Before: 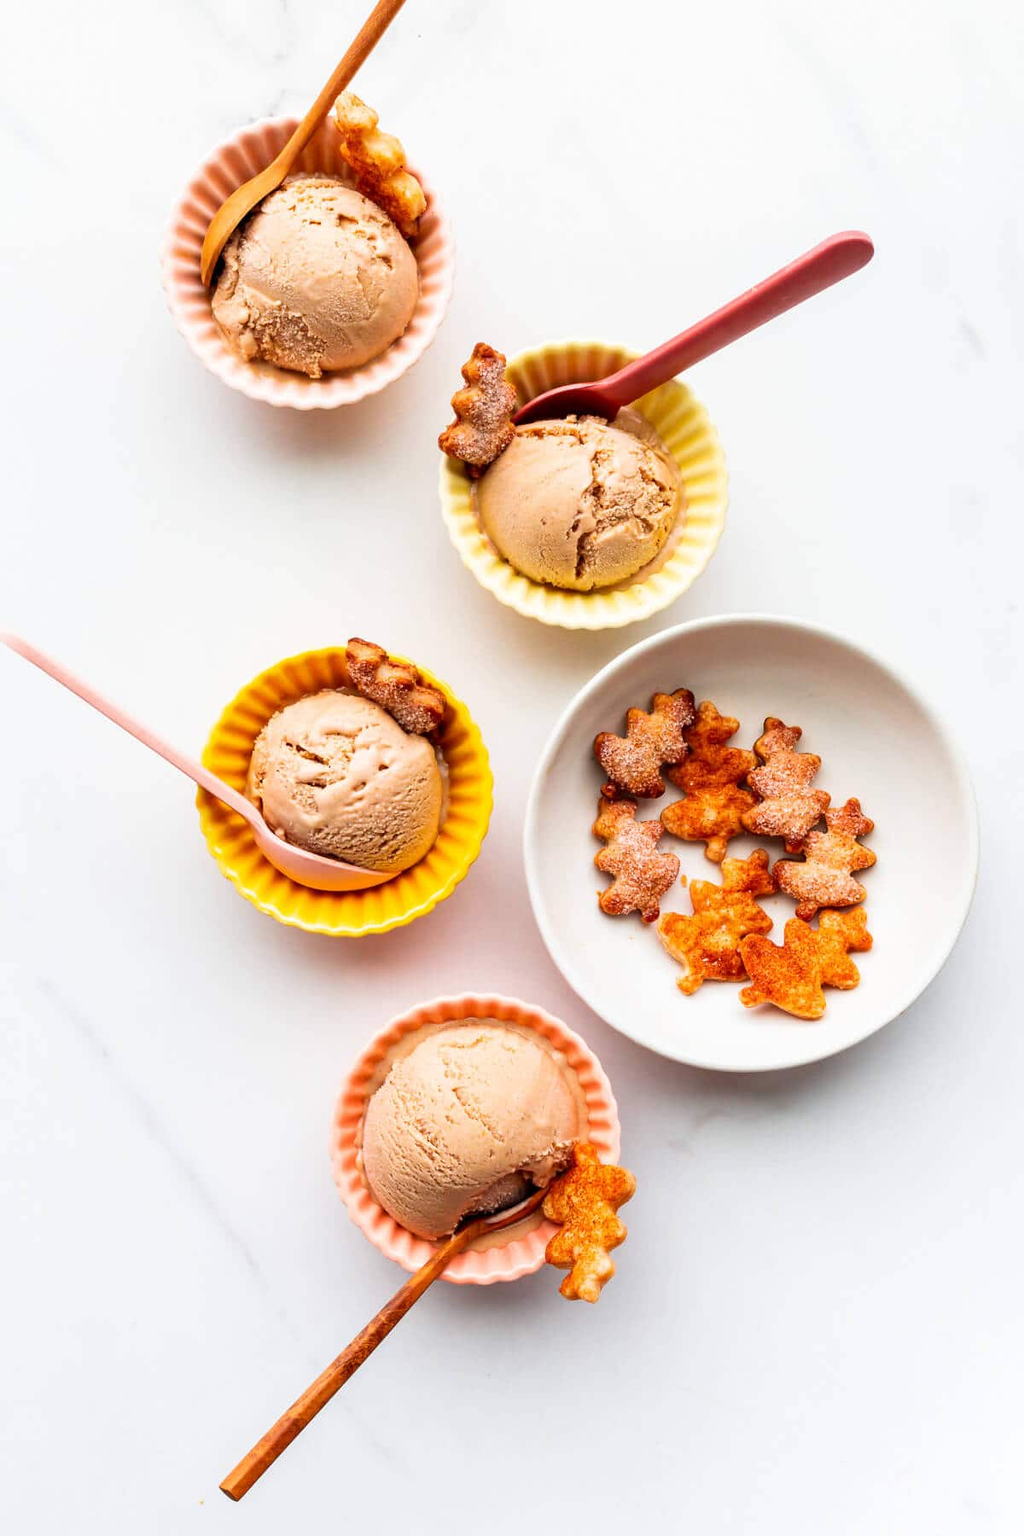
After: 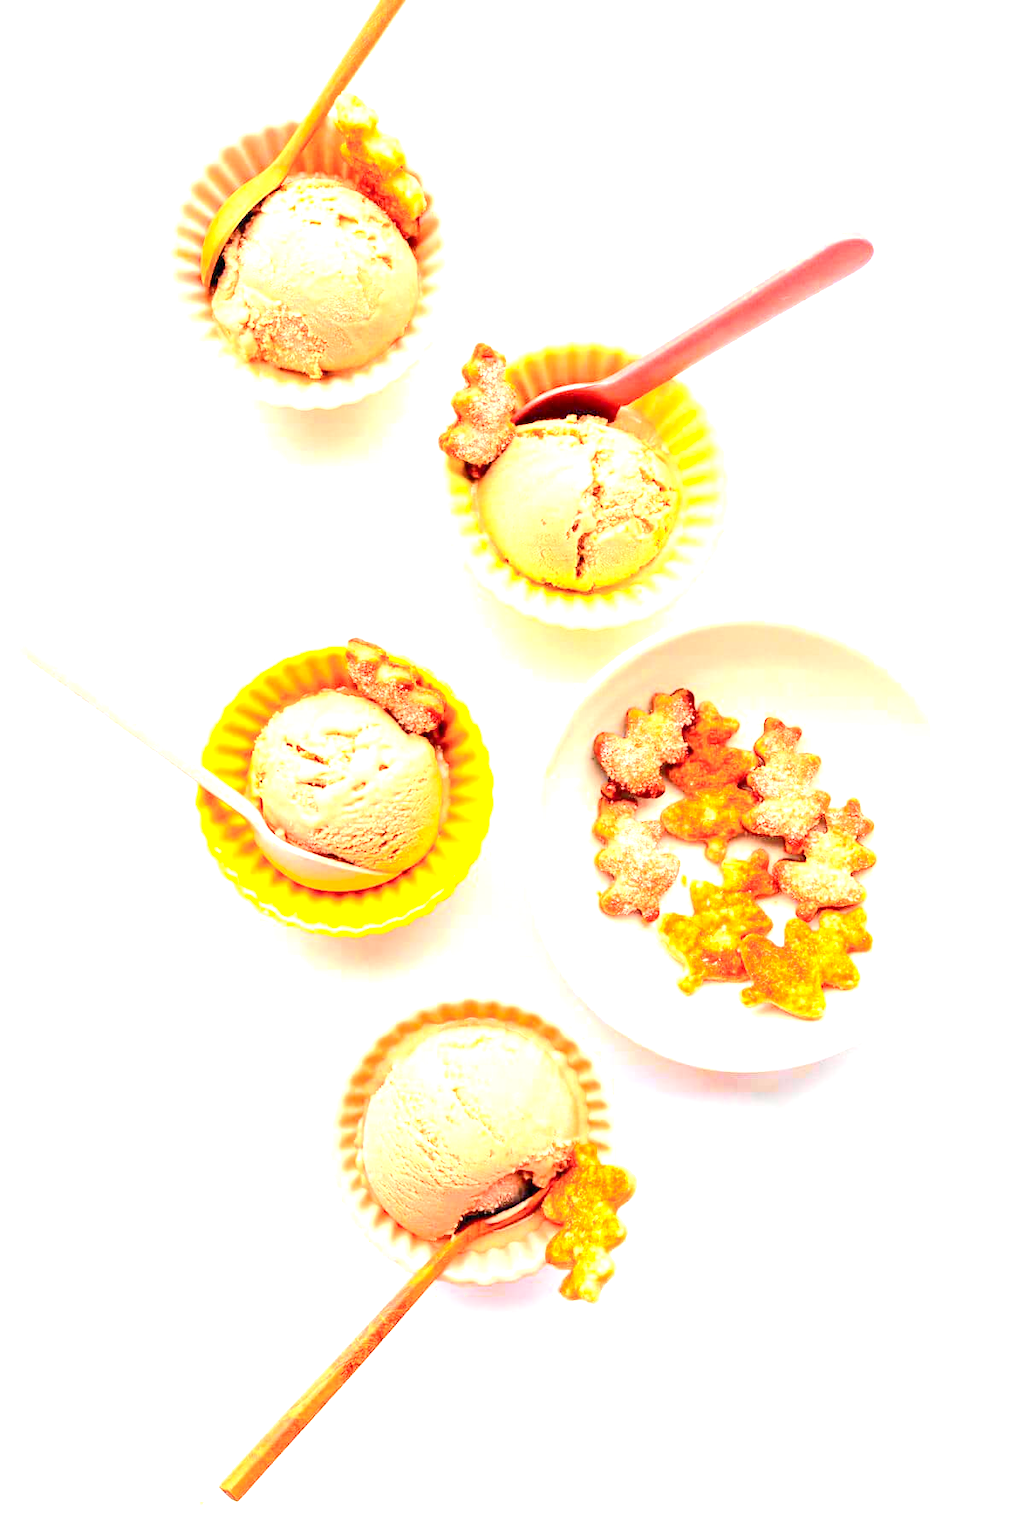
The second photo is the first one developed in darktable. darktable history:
exposure: exposure 1.995 EV, compensate highlight preservation false
tone curve: curves: ch0 [(0, 0) (0.055, 0.057) (0.258, 0.307) (0.434, 0.543) (0.517, 0.657) (0.745, 0.874) (1, 1)]; ch1 [(0, 0) (0.346, 0.307) (0.418, 0.383) (0.46, 0.439) (0.482, 0.493) (0.502, 0.497) (0.517, 0.506) (0.55, 0.561) (0.588, 0.61) (0.646, 0.688) (1, 1)]; ch2 [(0, 0) (0.346, 0.34) (0.431, 0.45) (0.485, 0.499) (0.5, 0.503) (0.527, 0.508) (0.545, 0.562) (0.679, 0.706) (1, 1)], color space Lab, independent channels, preserve colors none
